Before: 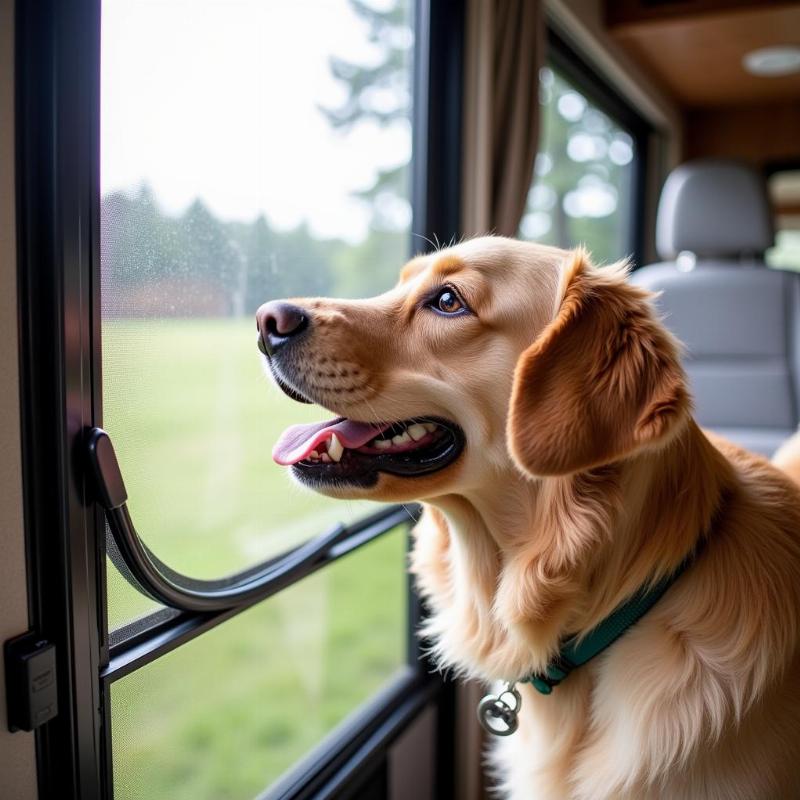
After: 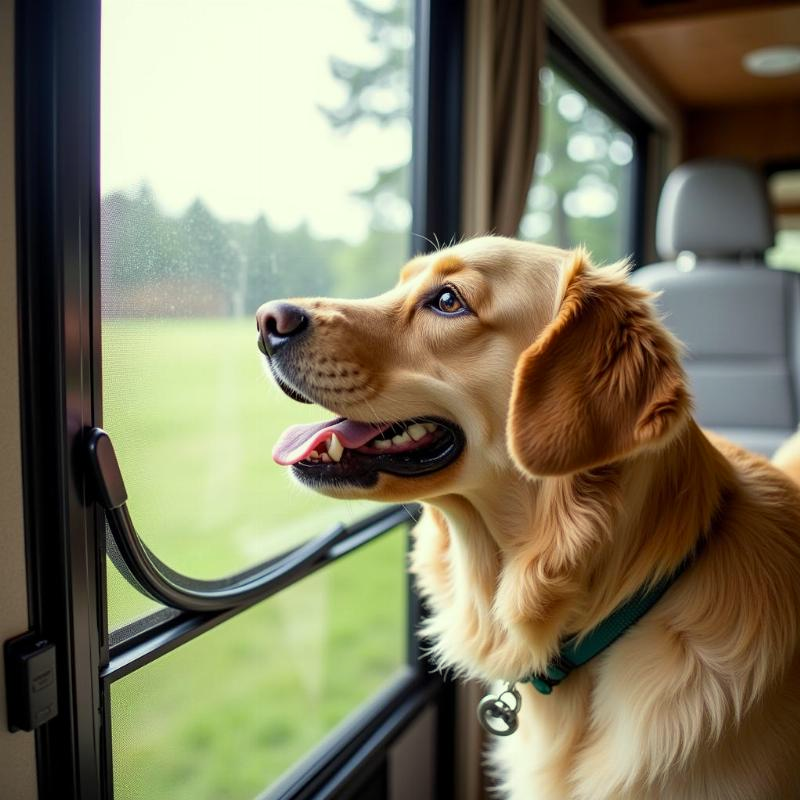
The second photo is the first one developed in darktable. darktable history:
color correction: highlights a* -5.92, highlights b* 11.37
